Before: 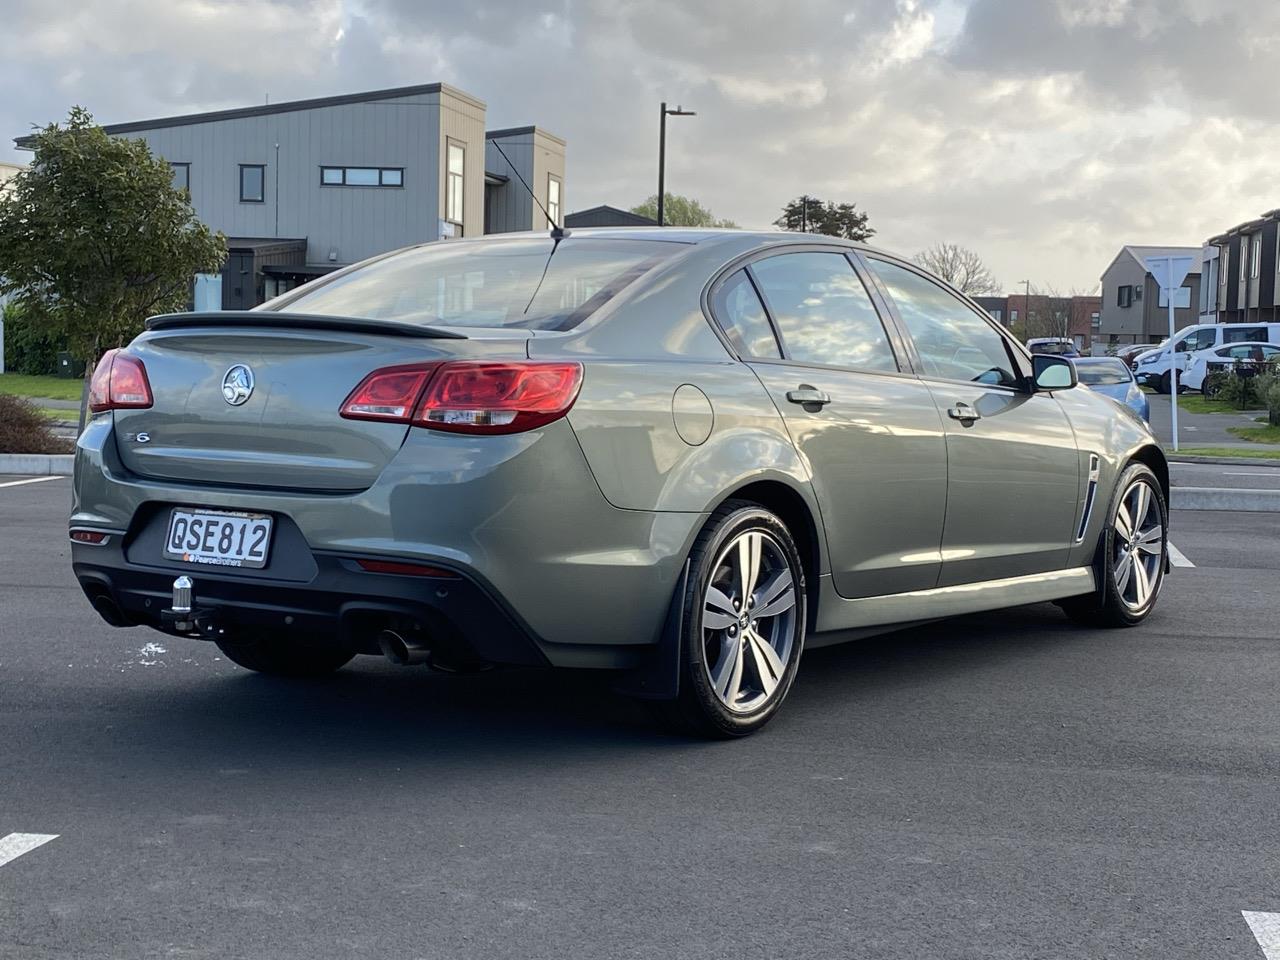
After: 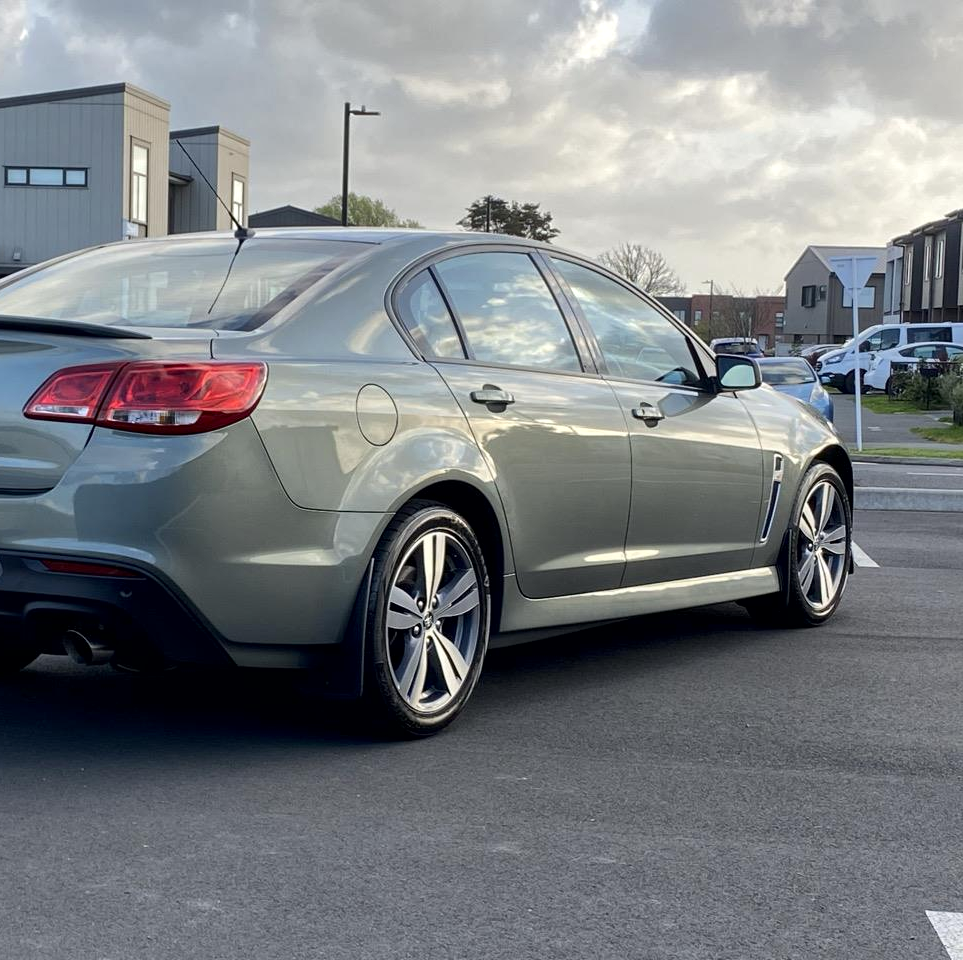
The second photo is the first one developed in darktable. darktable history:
exposure: black level correction 0.001, compensate highlight preservation false
local contrast: mode bilateral grid, contrast 20, coarseness 51, detail 128%, midtone range 0.2
crop and rotate: left 24.69%
